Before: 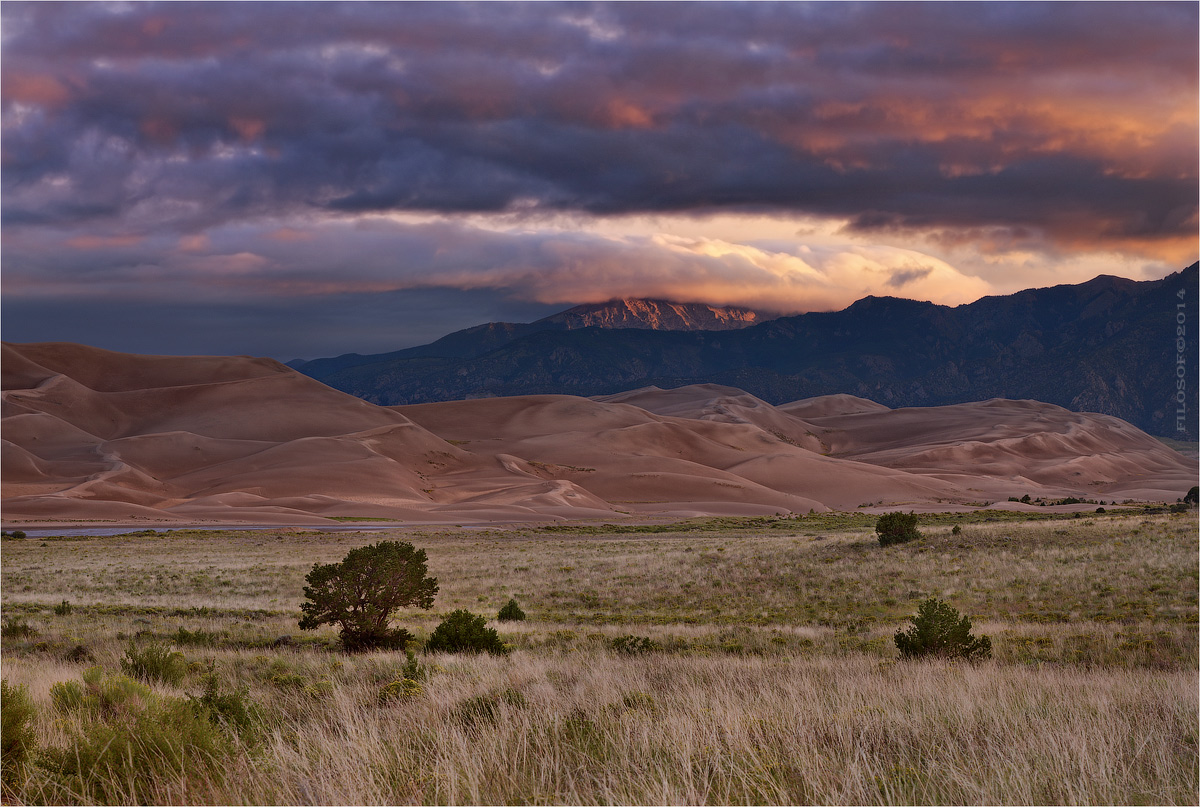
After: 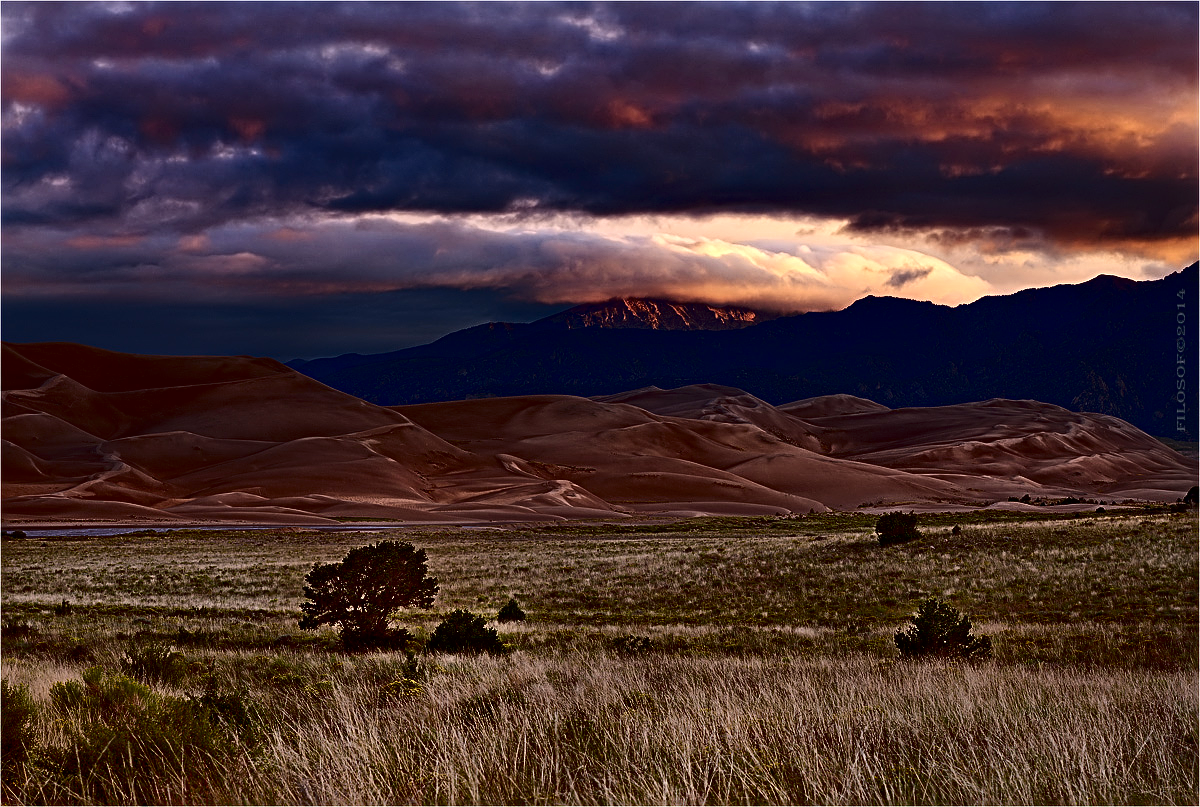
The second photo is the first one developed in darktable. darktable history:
contrast brightness saturation: contrast 0.19, brightness -0.24, saturation 0.11
tone equalizer: -8 EV -0.417 EV, -7 EV -0.389 EV, -6 EV -0.333 EV, -5 EV -0.222 EV, -3 EV 0.222 EV, -2 EV 0.333 EV, -1 EV 0.389 EV, +0 EV 0.417 EV, edges refinement/feathering 500, mask exposure compensation -1.57 EV, preserve details no
exposure: black level correction 0.012, compensate highlight preservation false
sharpen: radius 2.676, amount 0.669
